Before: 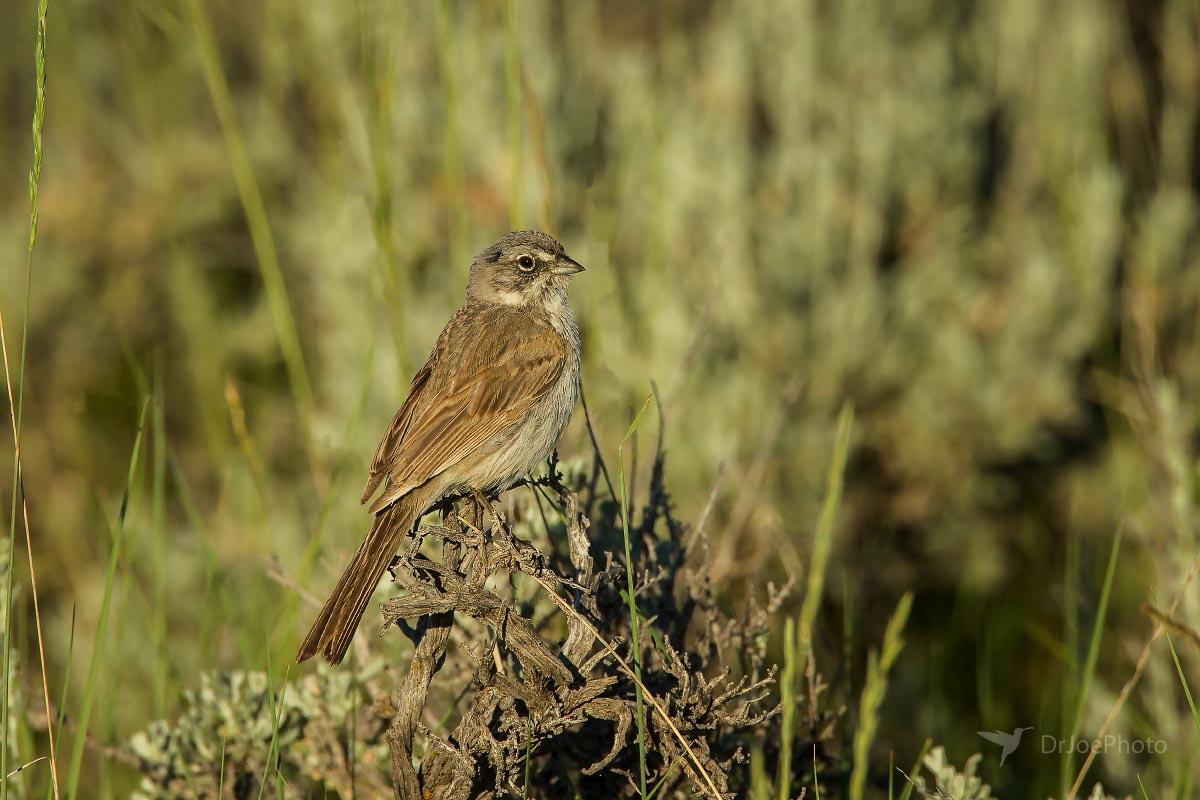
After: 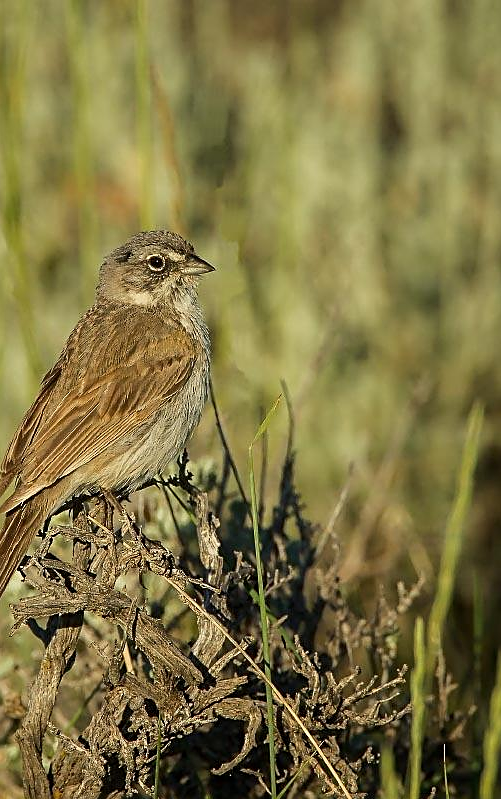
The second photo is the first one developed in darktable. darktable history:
crop: left 30.845%, right 27.336%
sharpen: on, module defaults
